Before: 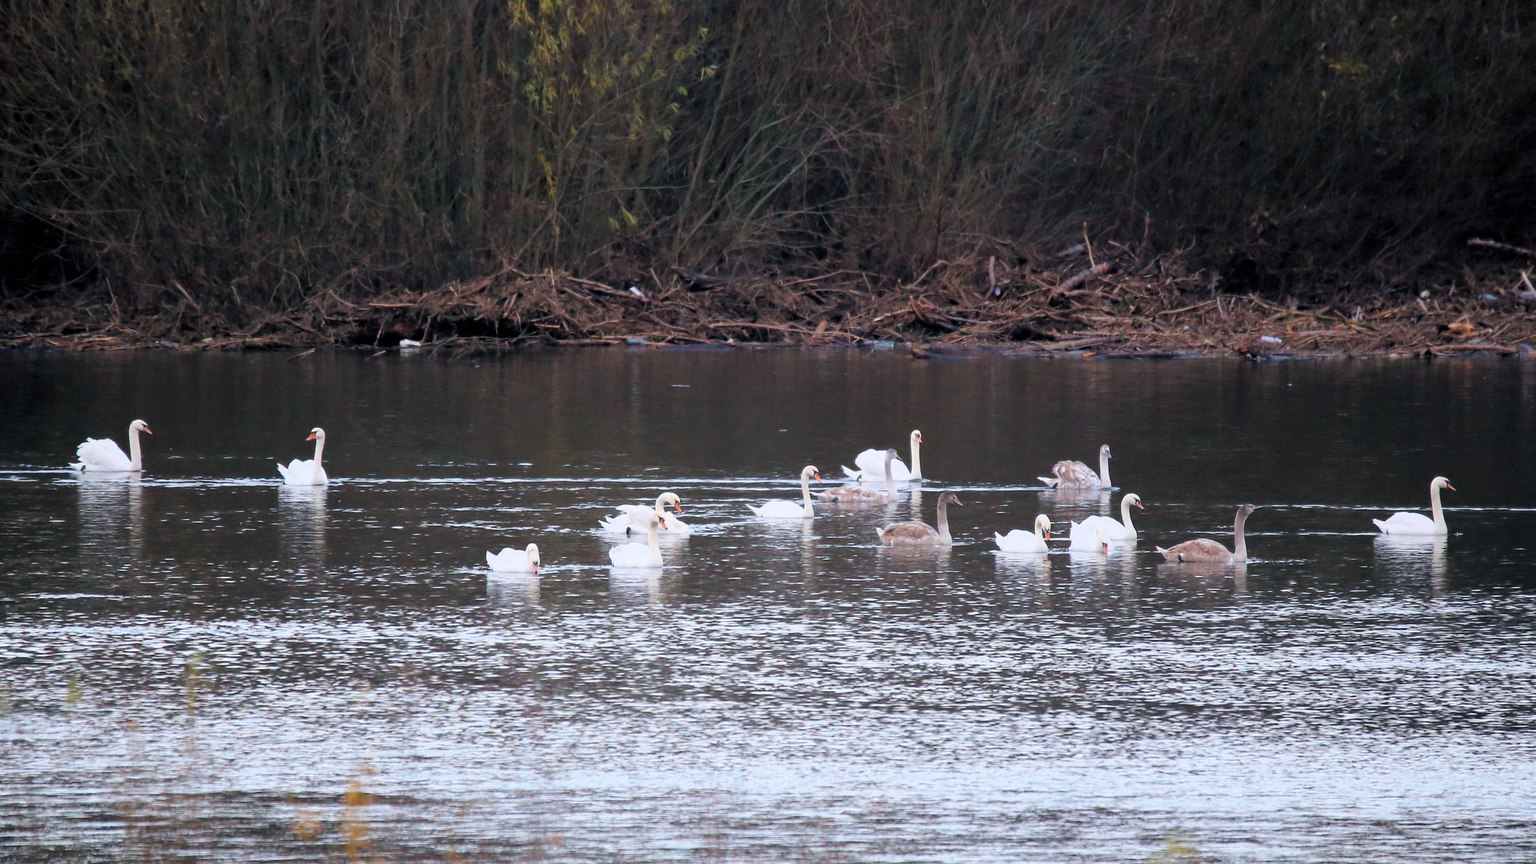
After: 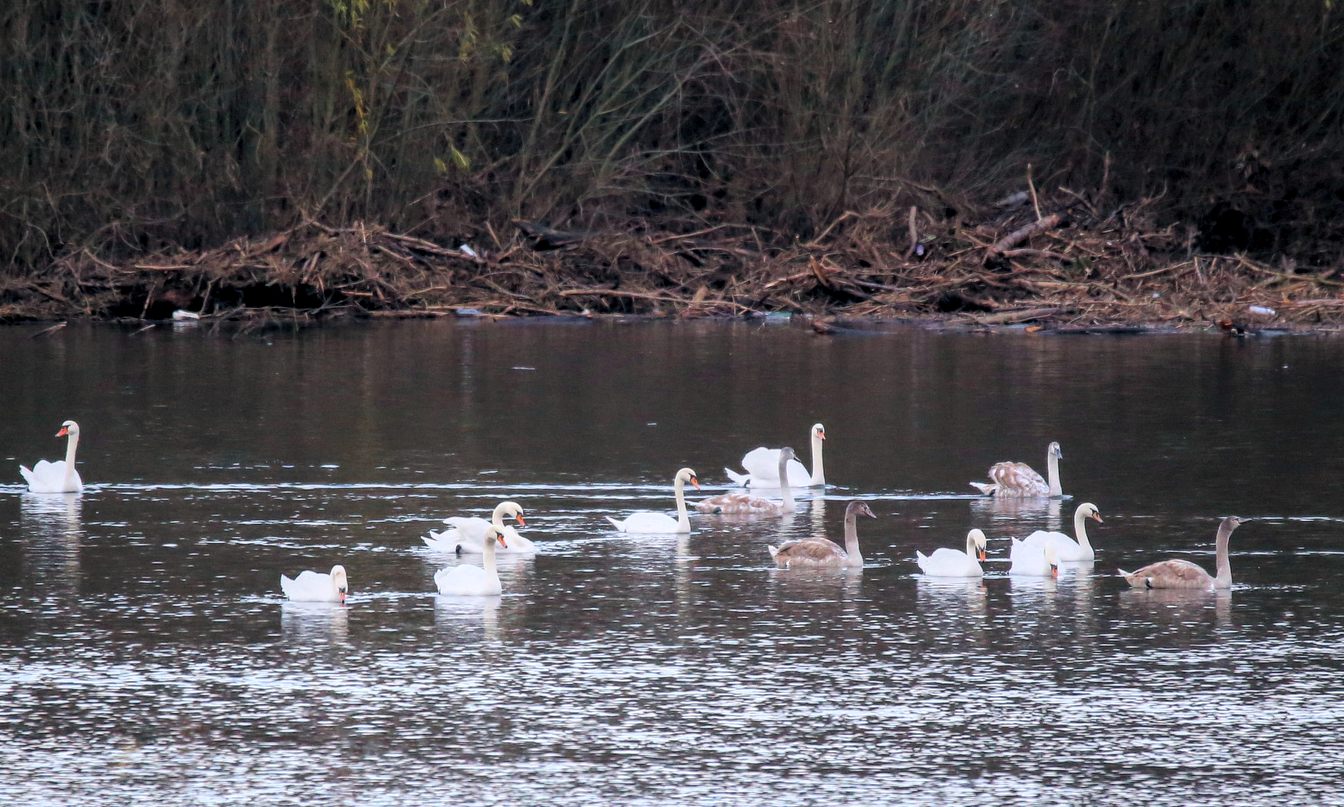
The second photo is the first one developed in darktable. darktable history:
crop and rotate: left 17.068%, top 10.638%, right 12.916%, bottom 14.639%
local contrast: on, module defaults
base curve: curves: ch0 [(0, 0) (0.472, 0.455) (1, 1)], preserve colors none
